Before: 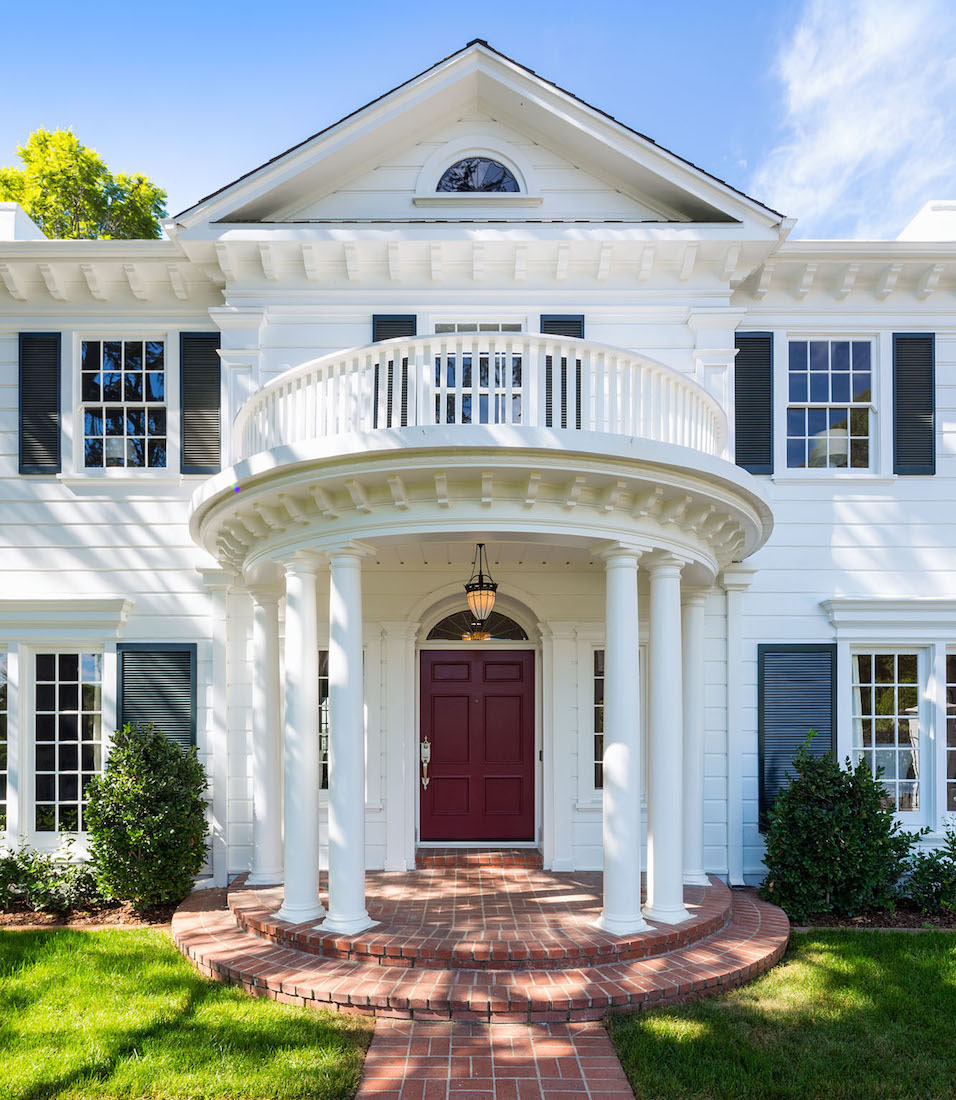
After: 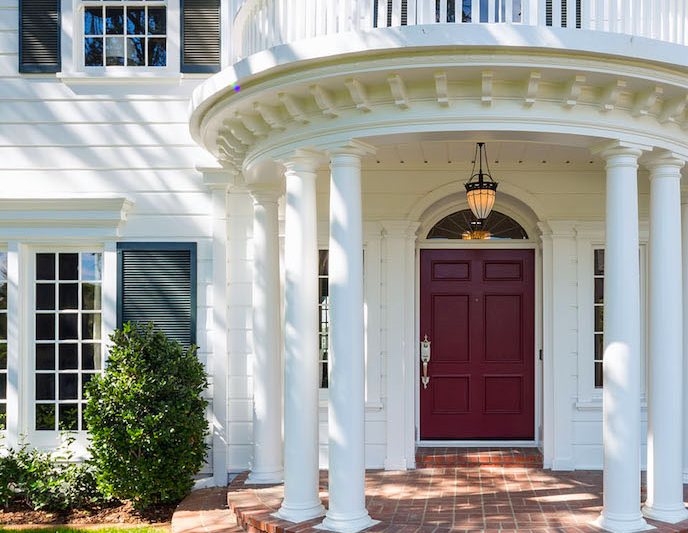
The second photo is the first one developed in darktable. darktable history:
crop: top 36.498%, right 27.964%, bottom 14.995%
contrast brightness saturation: saturation 0.1
